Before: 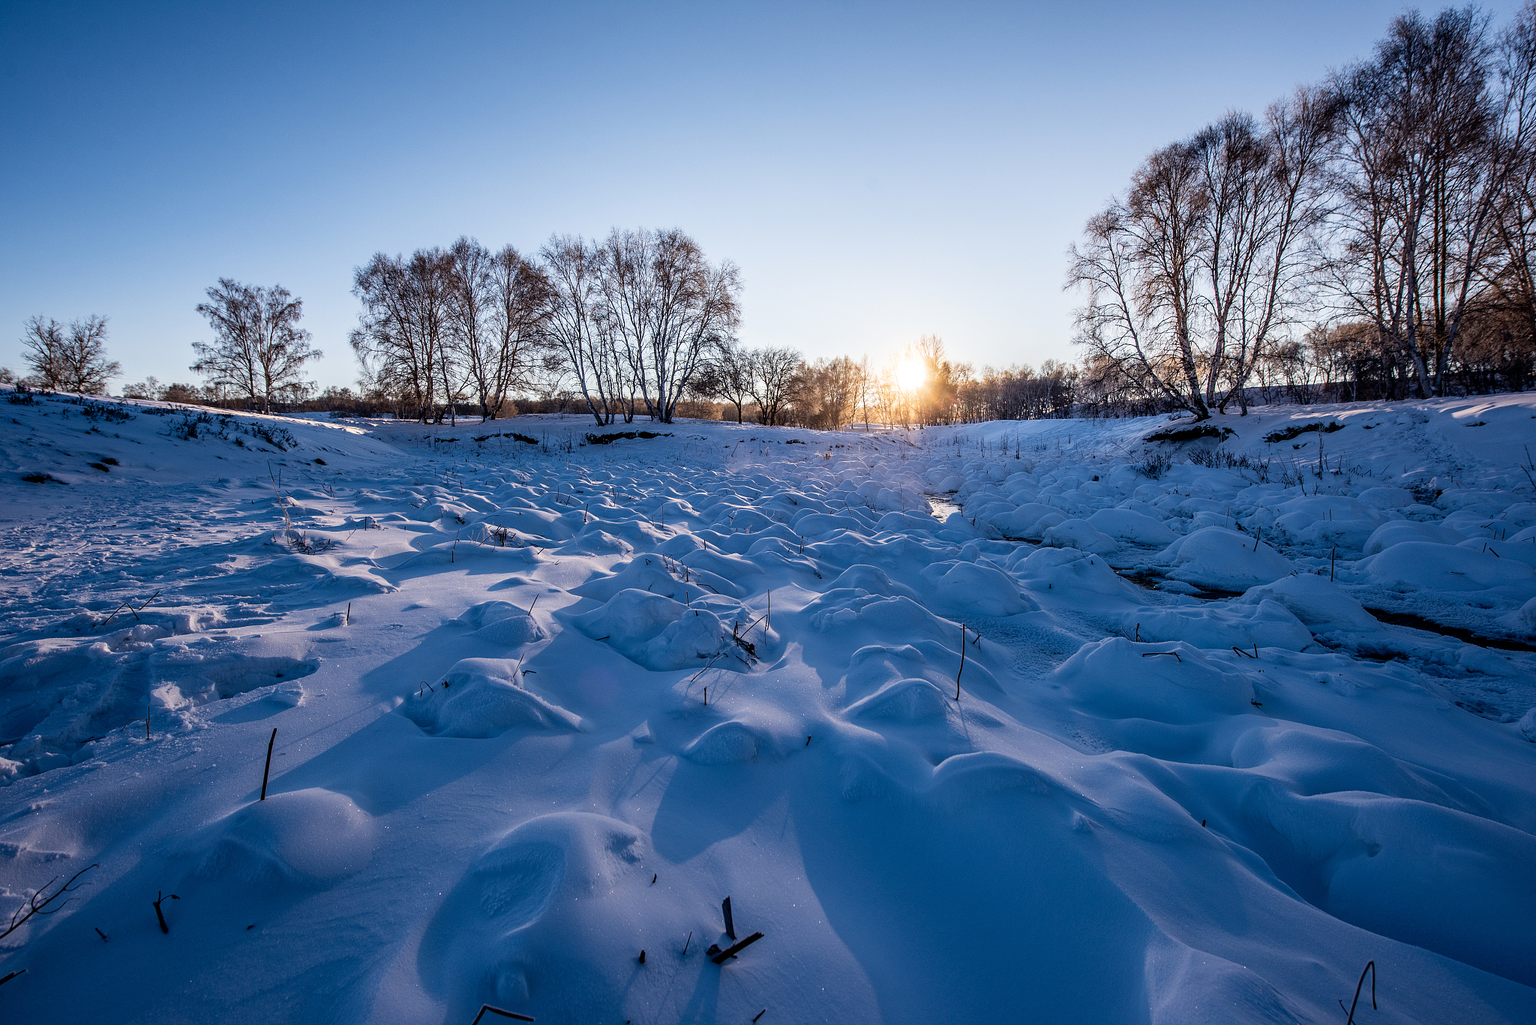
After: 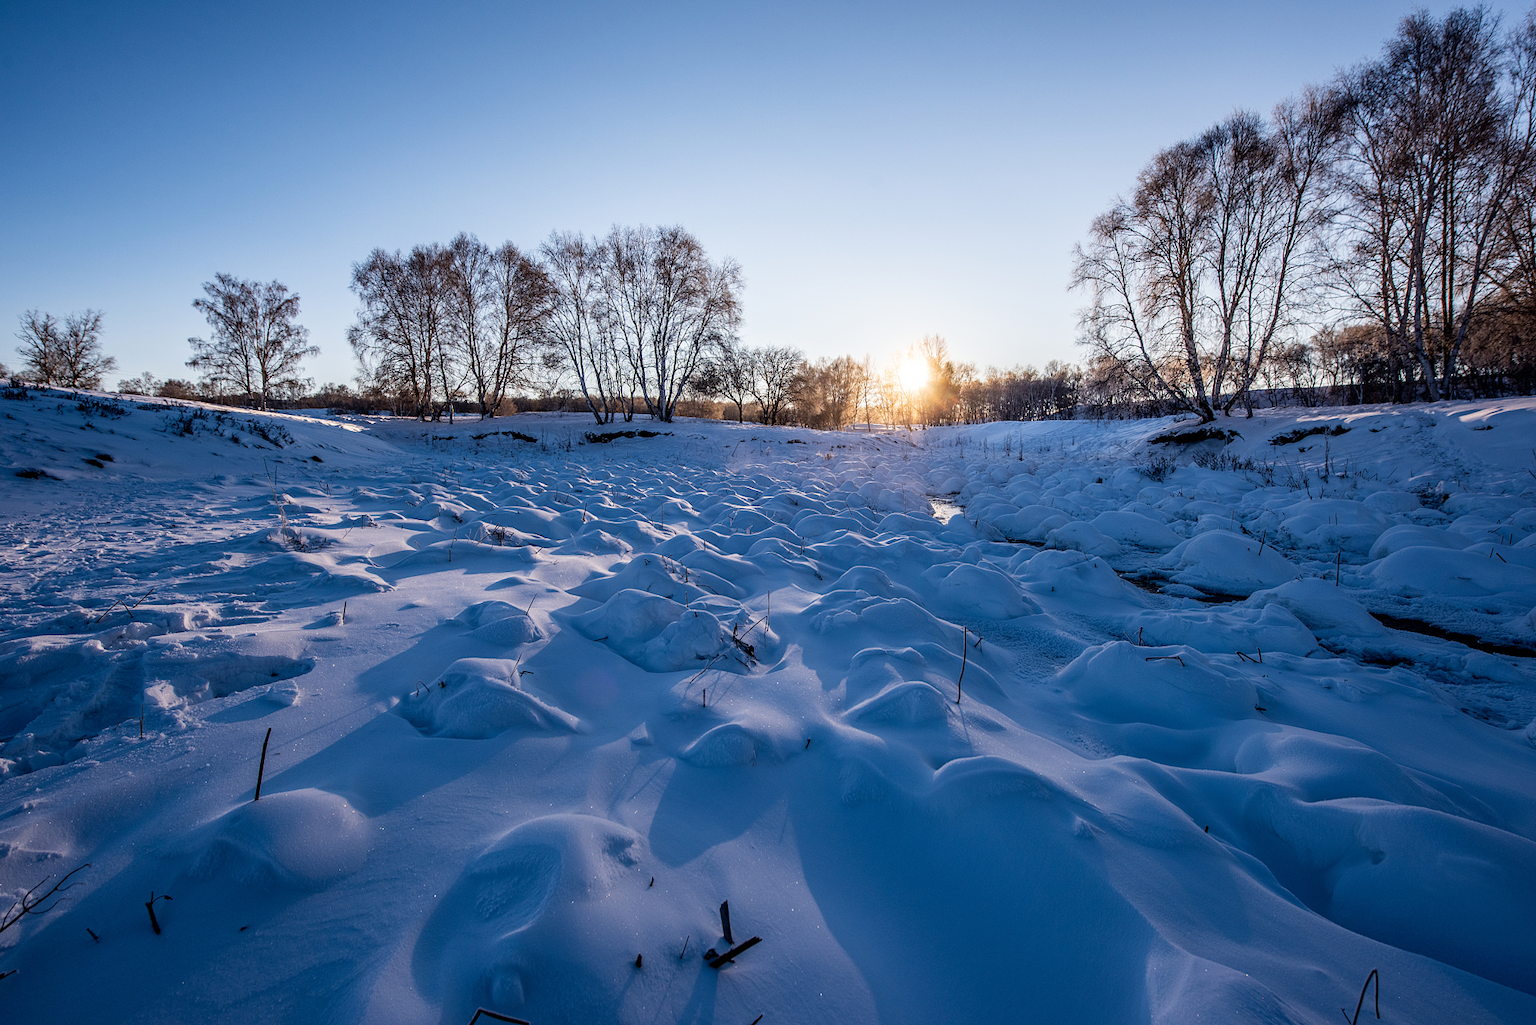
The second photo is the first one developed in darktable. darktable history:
crop and rotate: angle -0.342°
